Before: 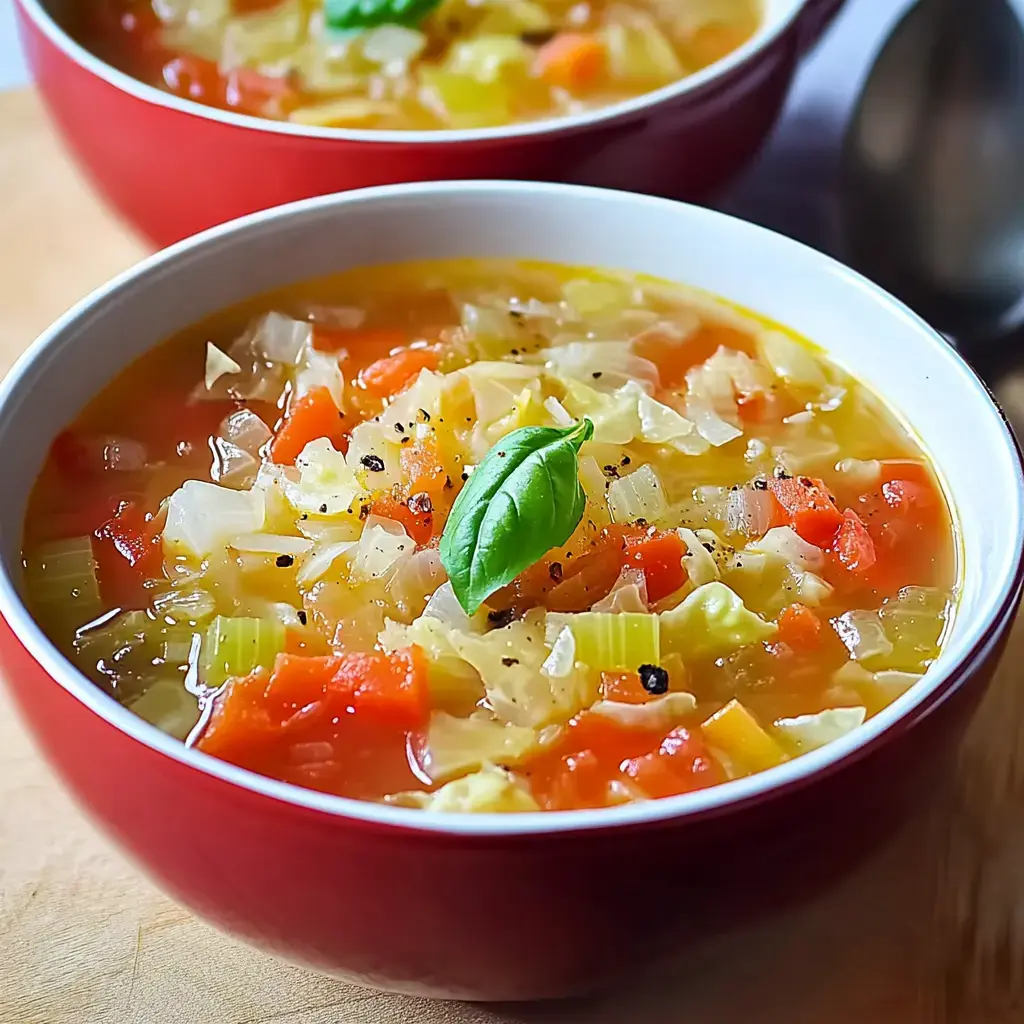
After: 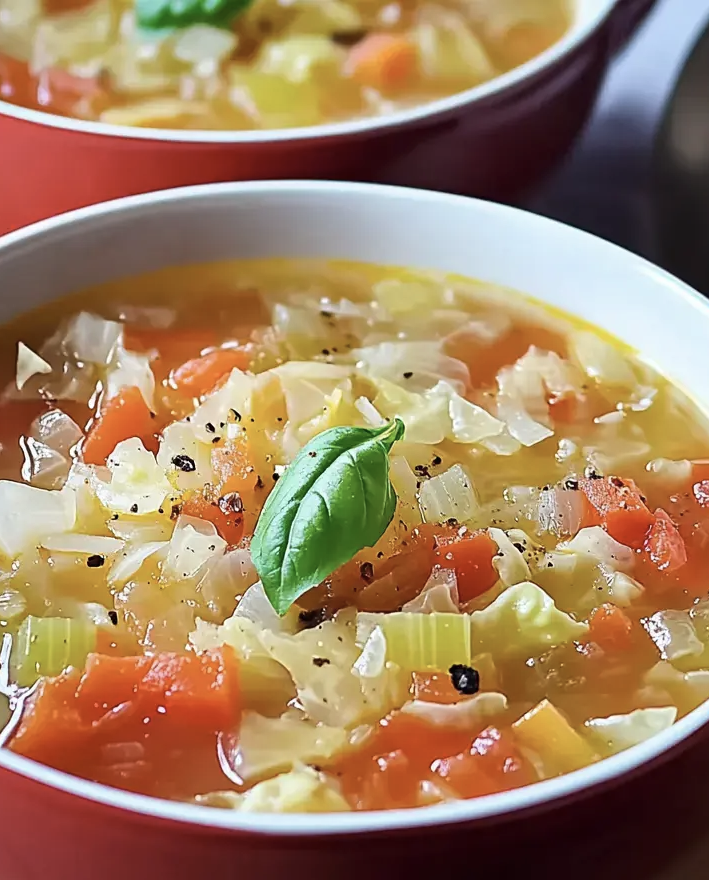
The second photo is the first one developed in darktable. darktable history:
crop: left 18.479%, right 12.2%, bottom 13.971%
contrast brightness saturation: contrast 0.06, brightness -0.01, saturation -0.23
